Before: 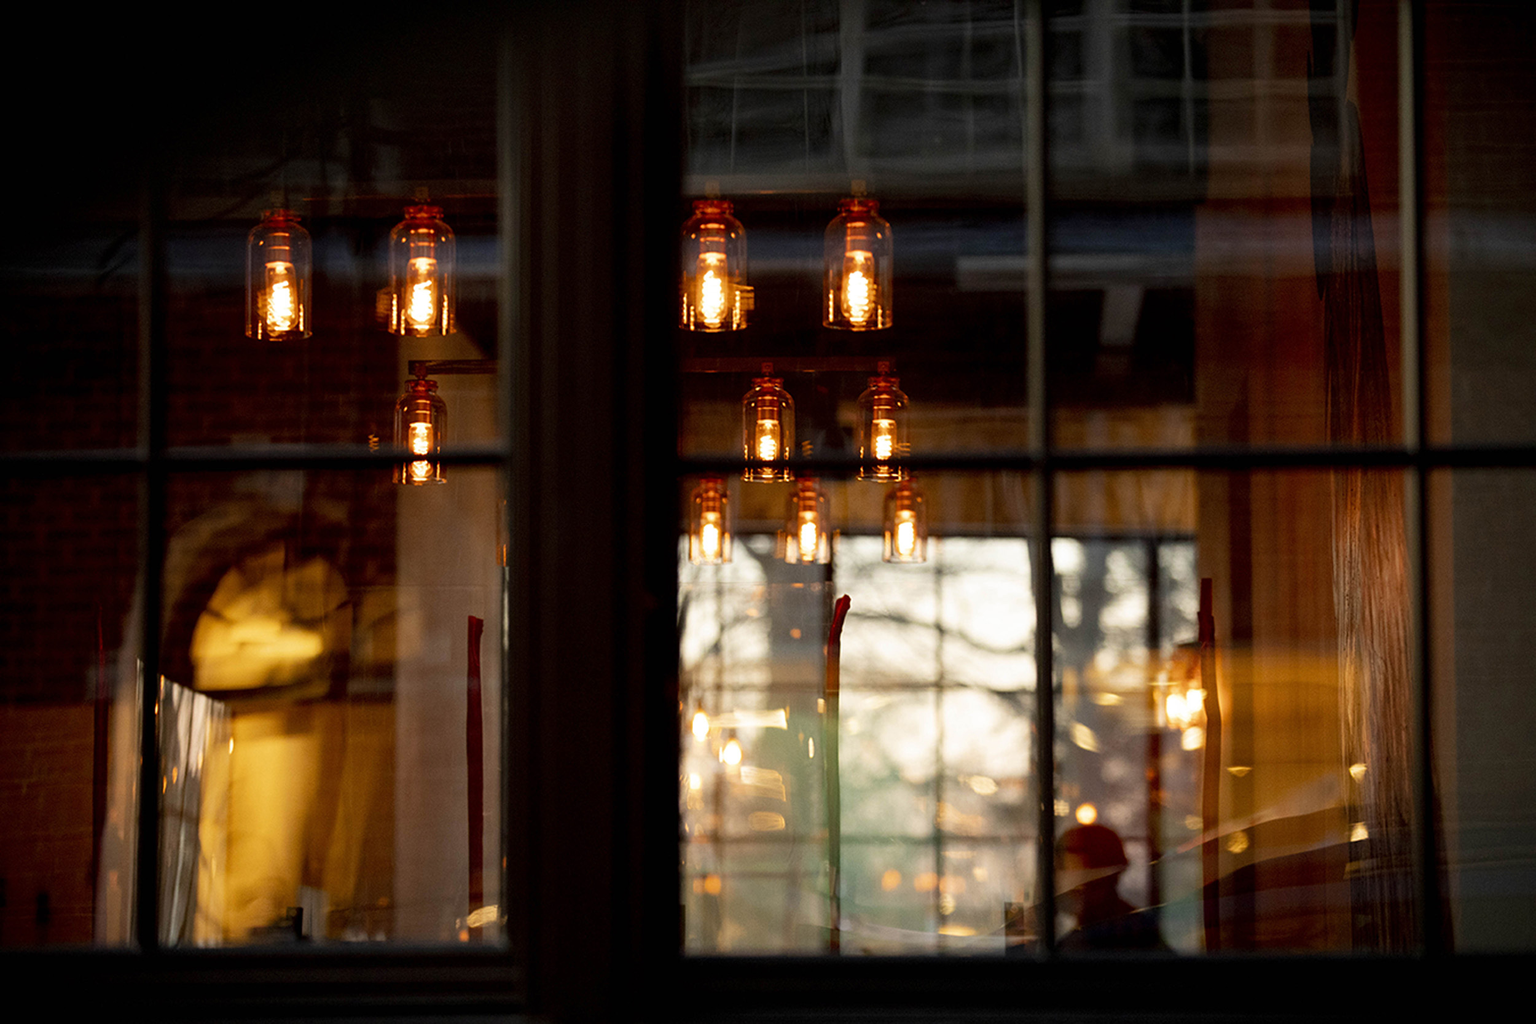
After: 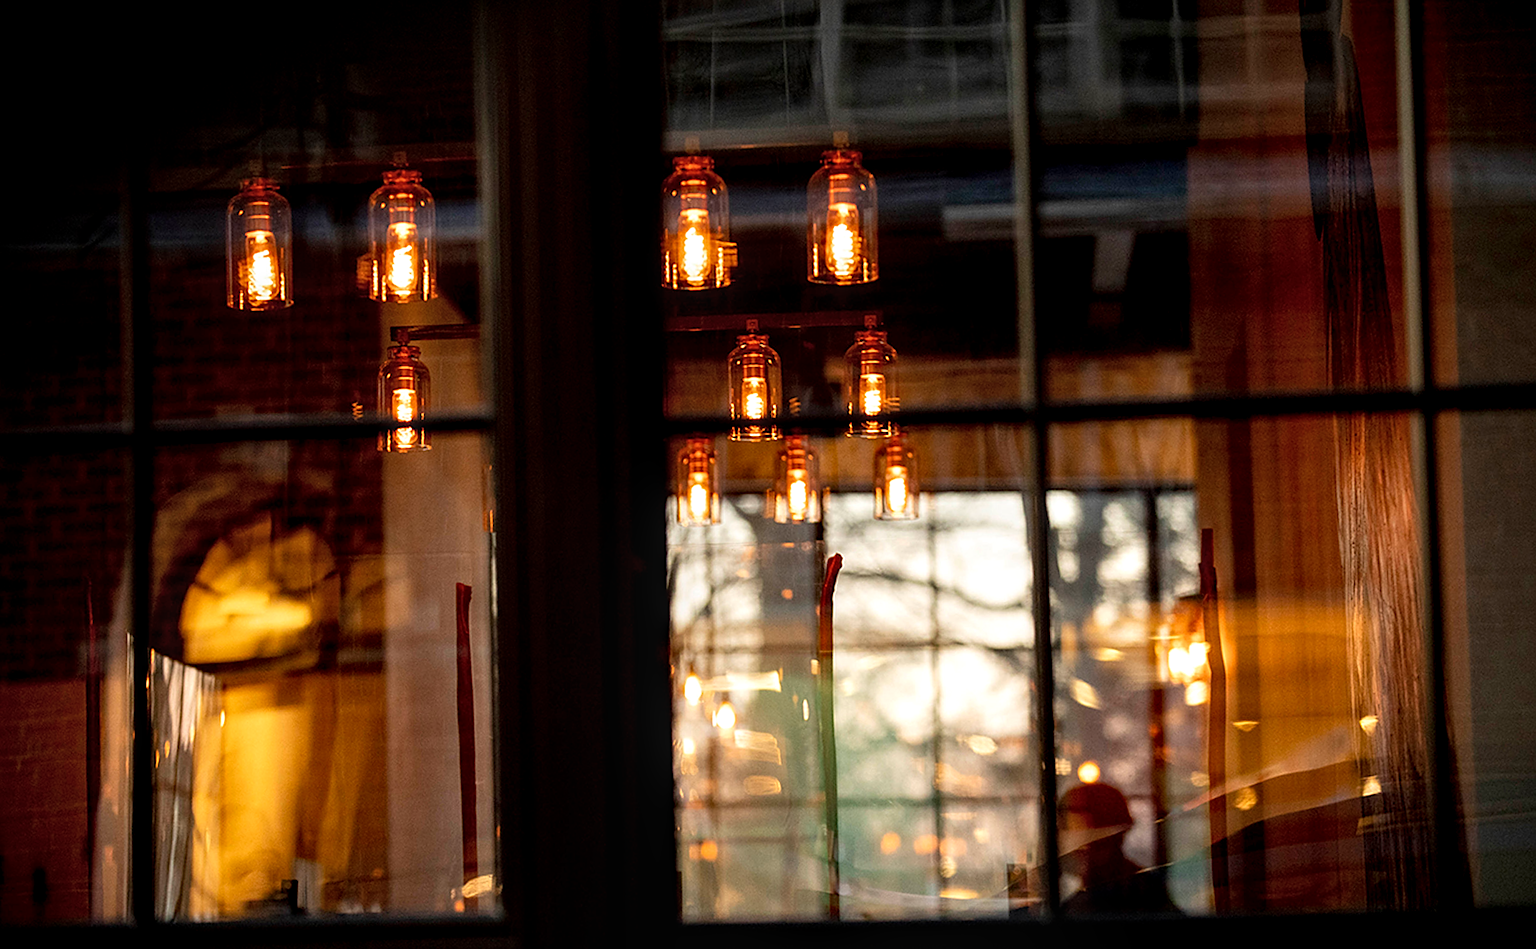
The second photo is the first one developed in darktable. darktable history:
crop and rotate: top 2.479%, bottom 3.018%
sharpen: on, module defaults
local contrast: detail 130%
exposure: exposure 0.15 EV, compensate highlight preservation false
rotate and perspective: rotation -1.32°, lens shift (horizontal) -0.031, crop left 0.015, crop right 0.985, crop top 0.047, crop bottom 0.982
